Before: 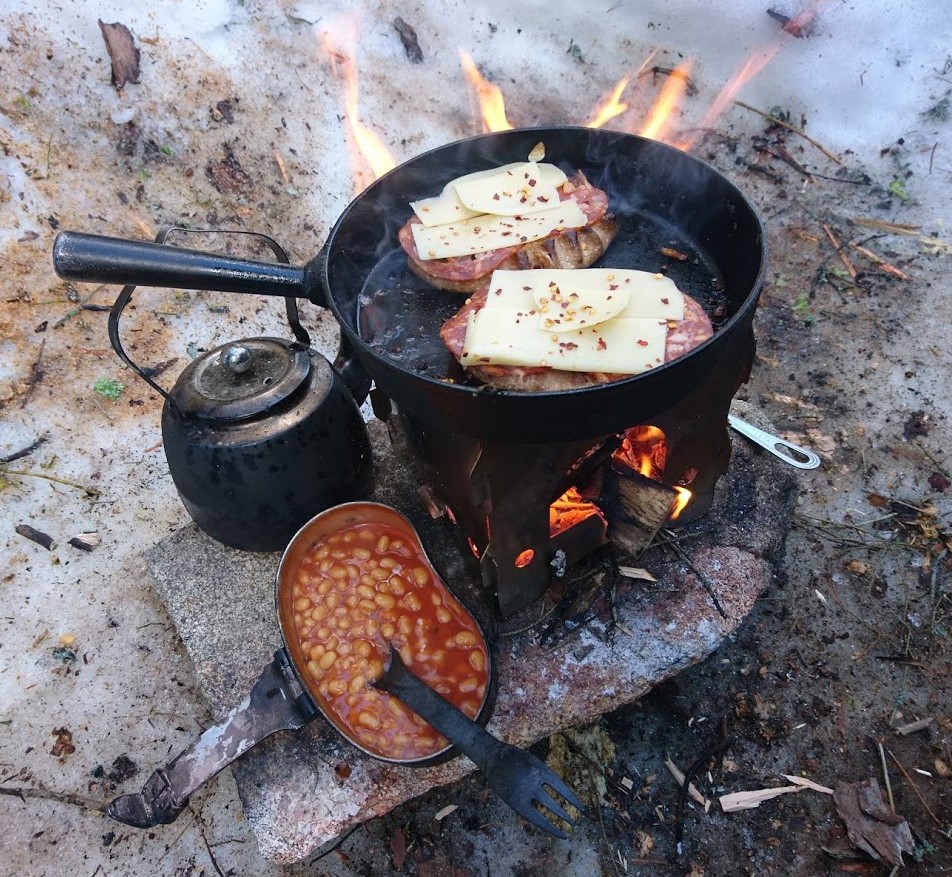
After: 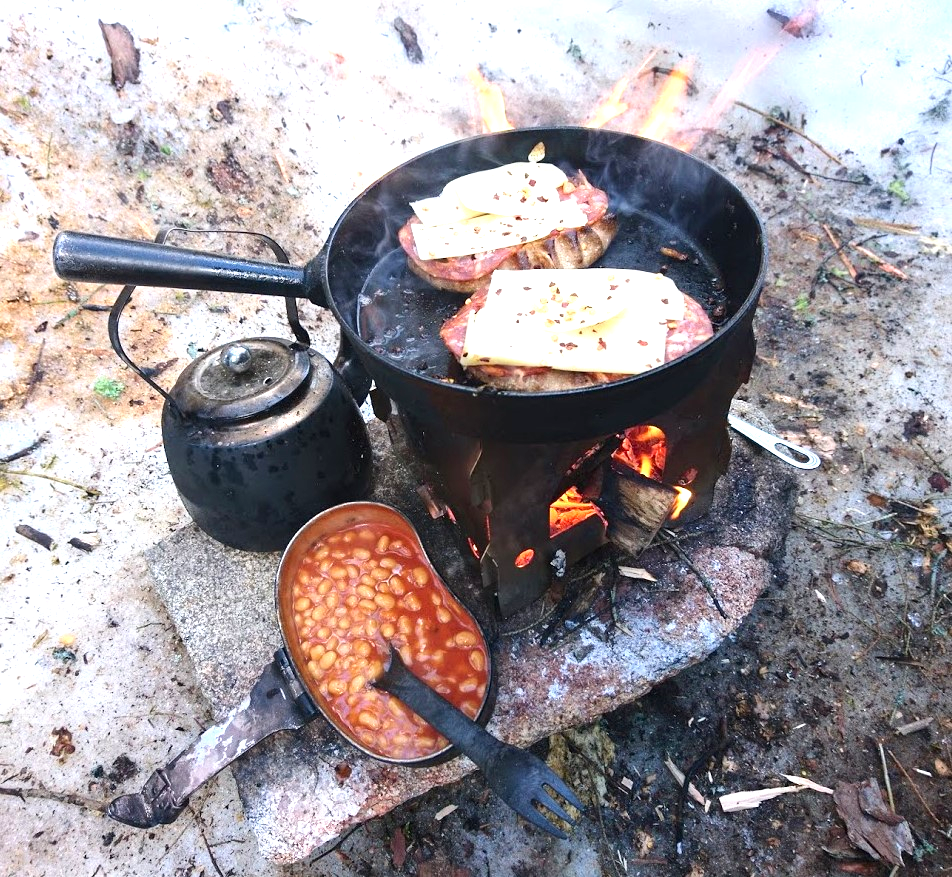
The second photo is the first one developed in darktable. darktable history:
color balance: mode lift, gamma, gain (sRGB)
contrast brightness saturation: contrast 0.1, brightness 0.02, saturation 0.02
base curve: preserve colors none
exposure: exposure 1 EV, compensate highlight preservation false
tone equalizer: on, module defaults
